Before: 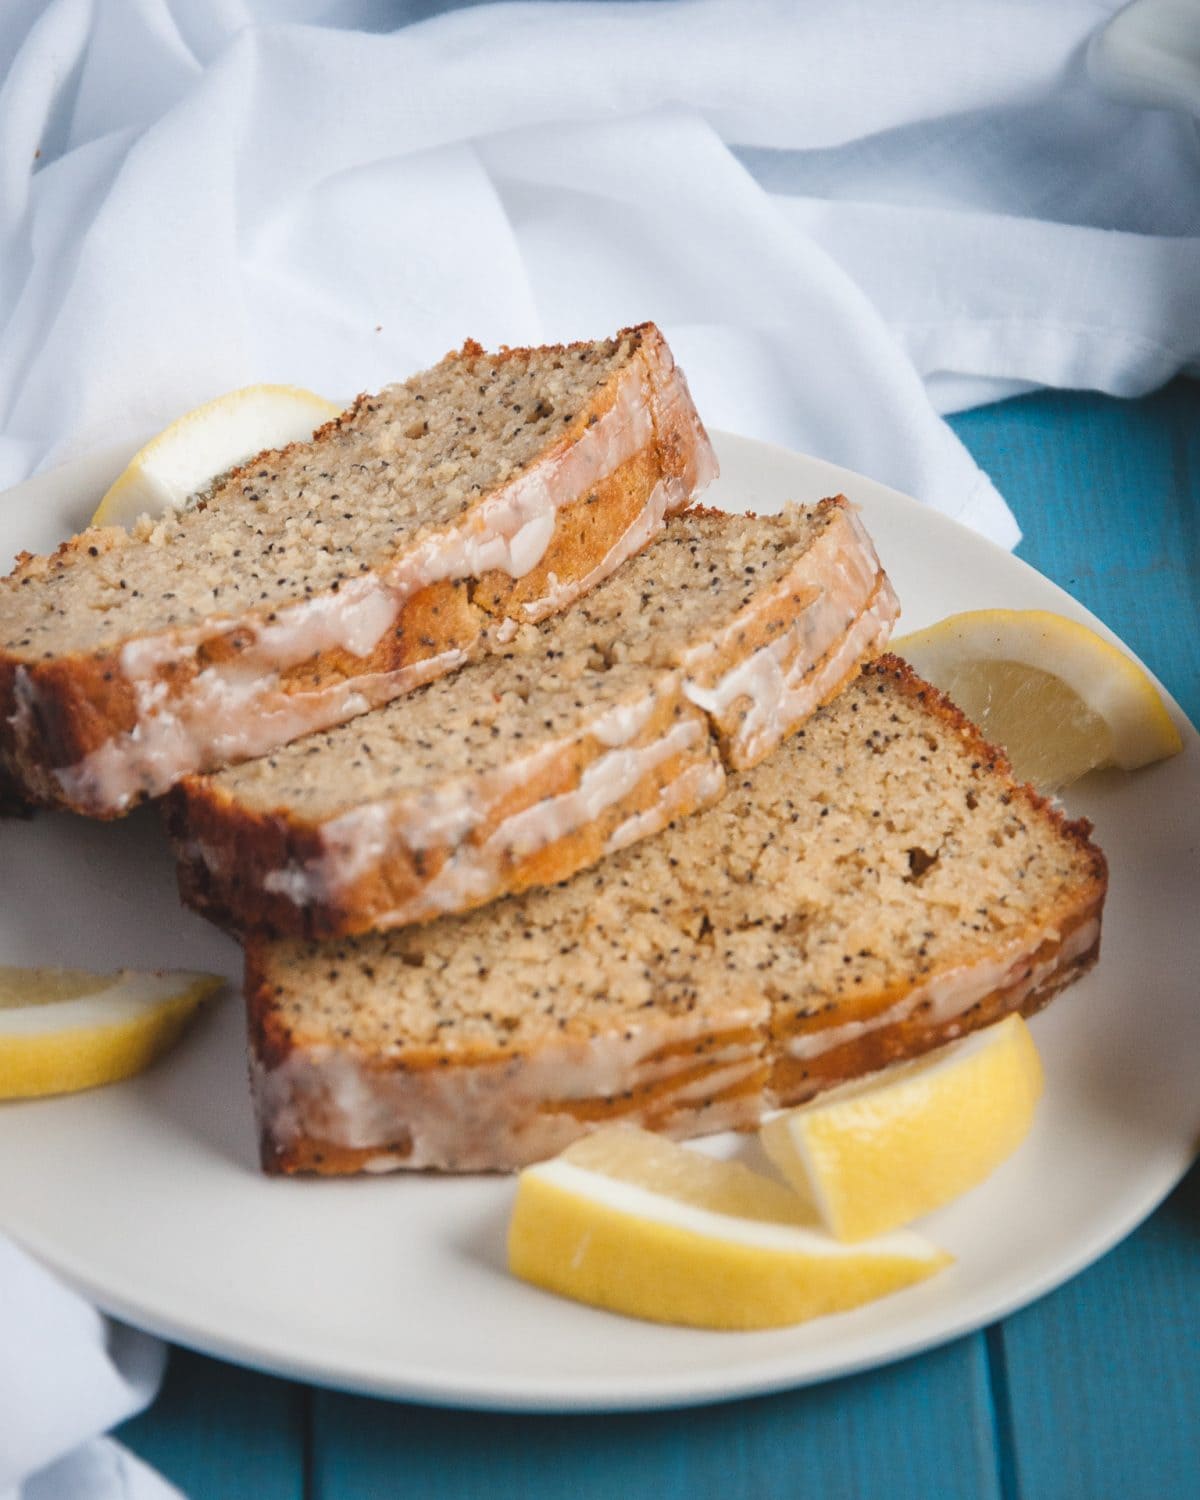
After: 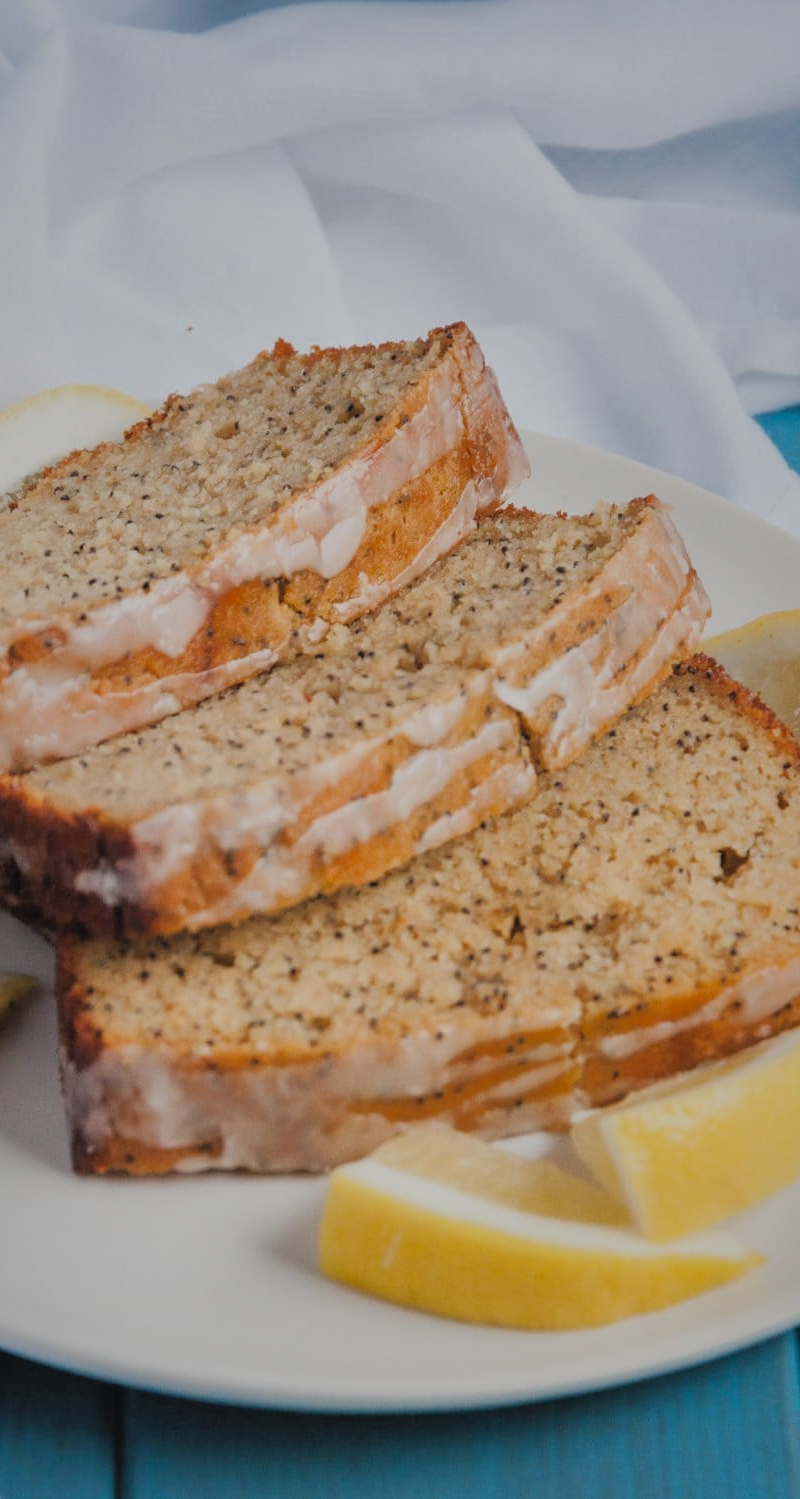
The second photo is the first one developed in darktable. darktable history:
filmic rgb: black relative exposure -7.65 EV, white relative exposure 4.56 EV, hardness 3.61, contrast 1.05
exposure: compensate highlight preservation false
shadows and highlights: shadows 40, highlights -60
crop and rotate: left 15.754%, right 17.579%
